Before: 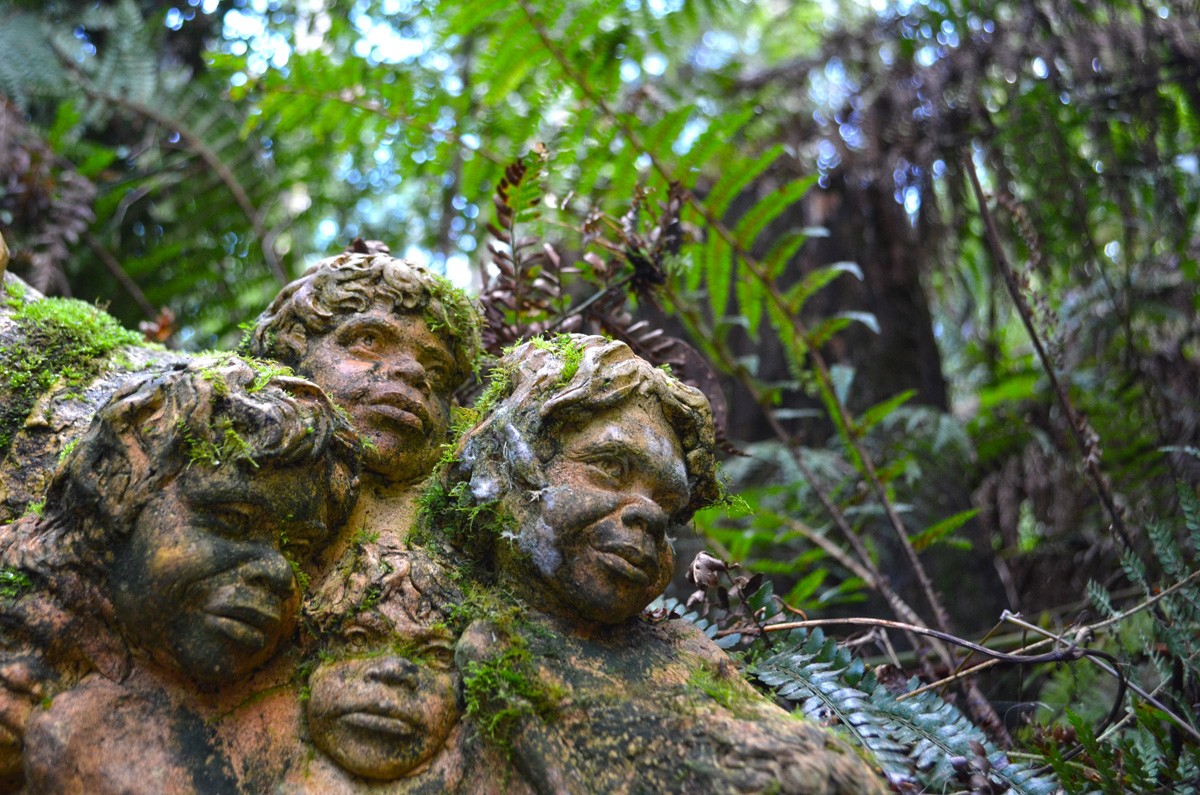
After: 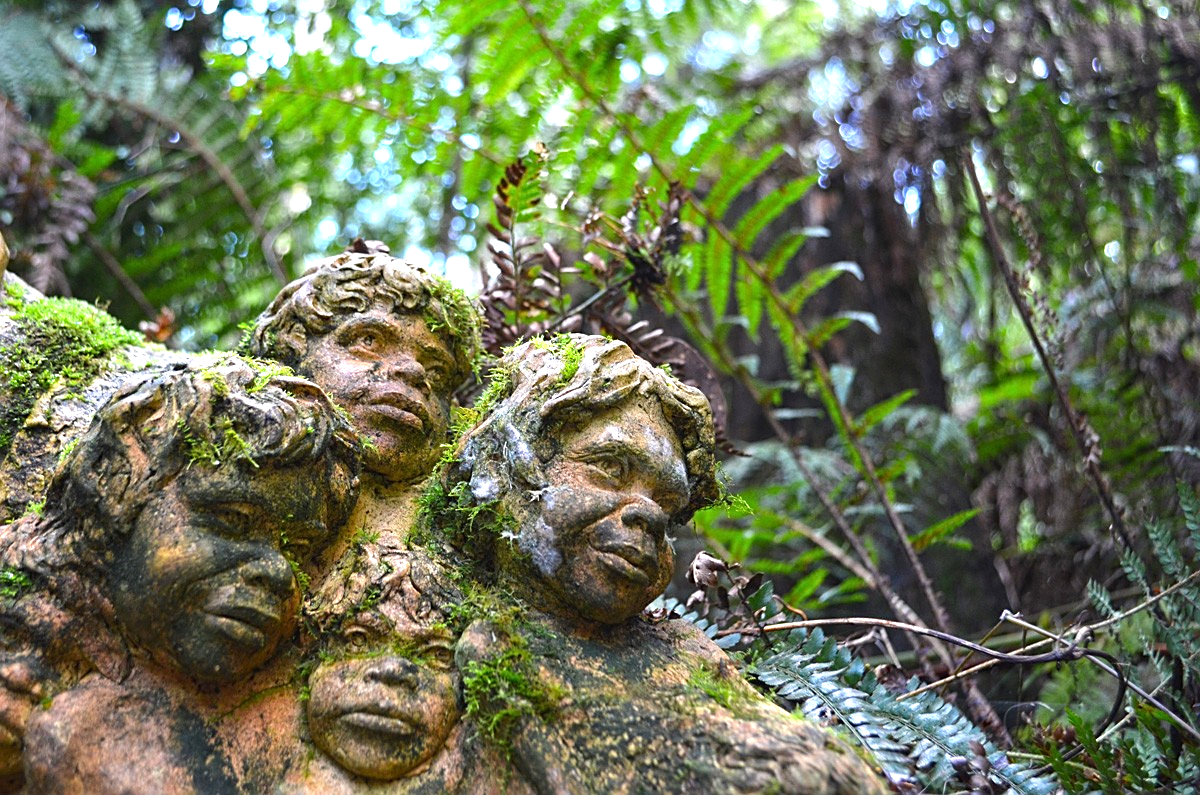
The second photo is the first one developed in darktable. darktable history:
exposure: exposure 0.6 EV, compensate highlight preservation false
sharpen: on, module defaults
